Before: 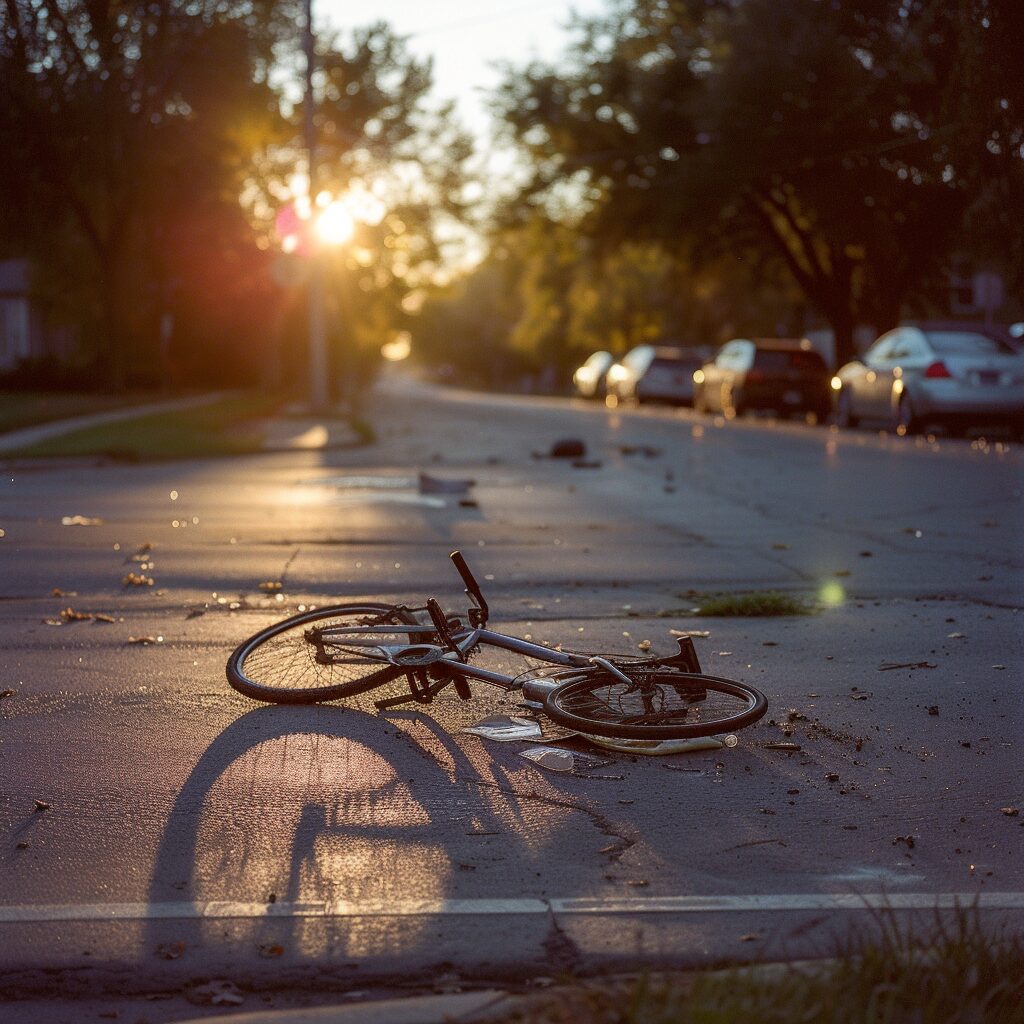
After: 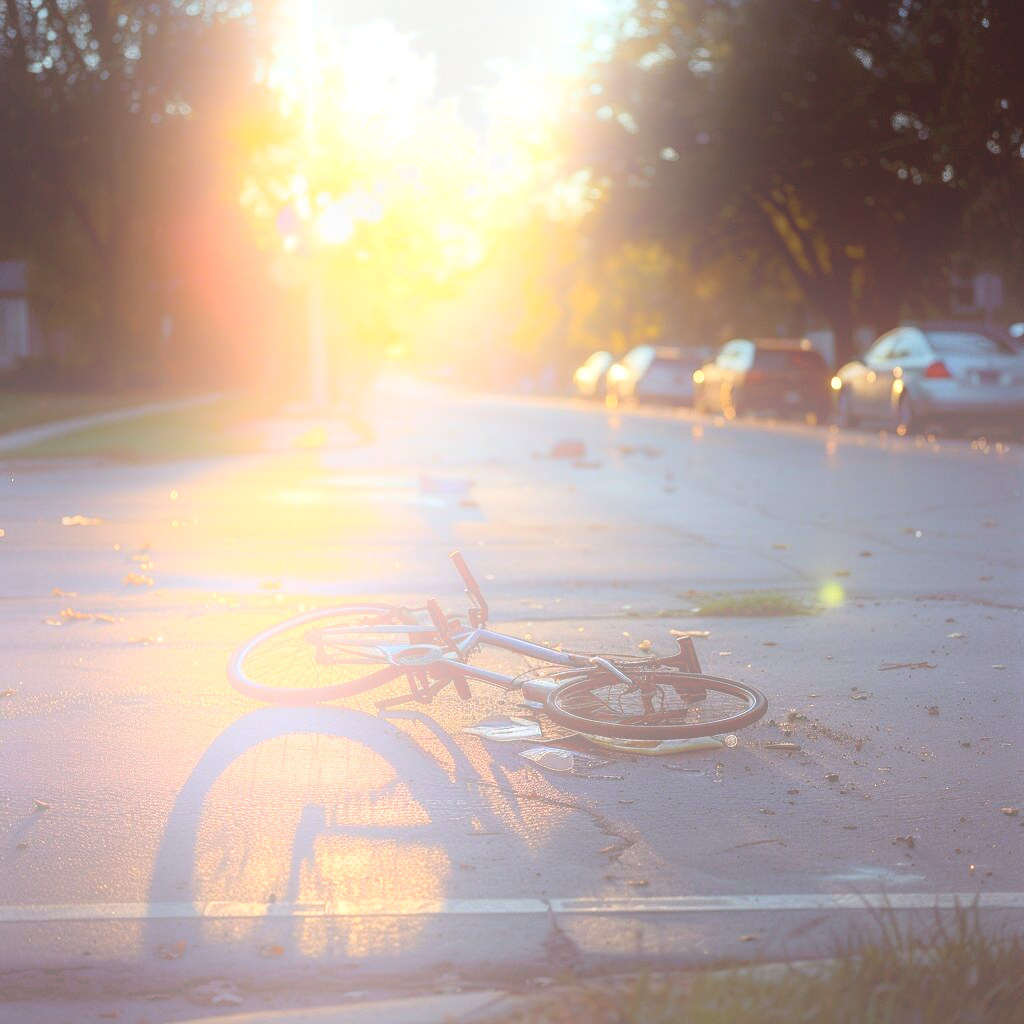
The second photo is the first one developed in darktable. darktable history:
bloom: size 25%, threshold 5%, strength 90%
tone equalizer: -8 EV -0.417 EV, -7 EV -0.389 EV, -6 EV -0.333 EV, -5 EV -0.222 EV, -3 EV 0.222 EV, -2 EV 0.333 EV, -1 EV 0.389 EV, +0 EV 0.417 EV, edges refinement/feathering 500, mask exposure compensation -1.57 EV, preserve details no
